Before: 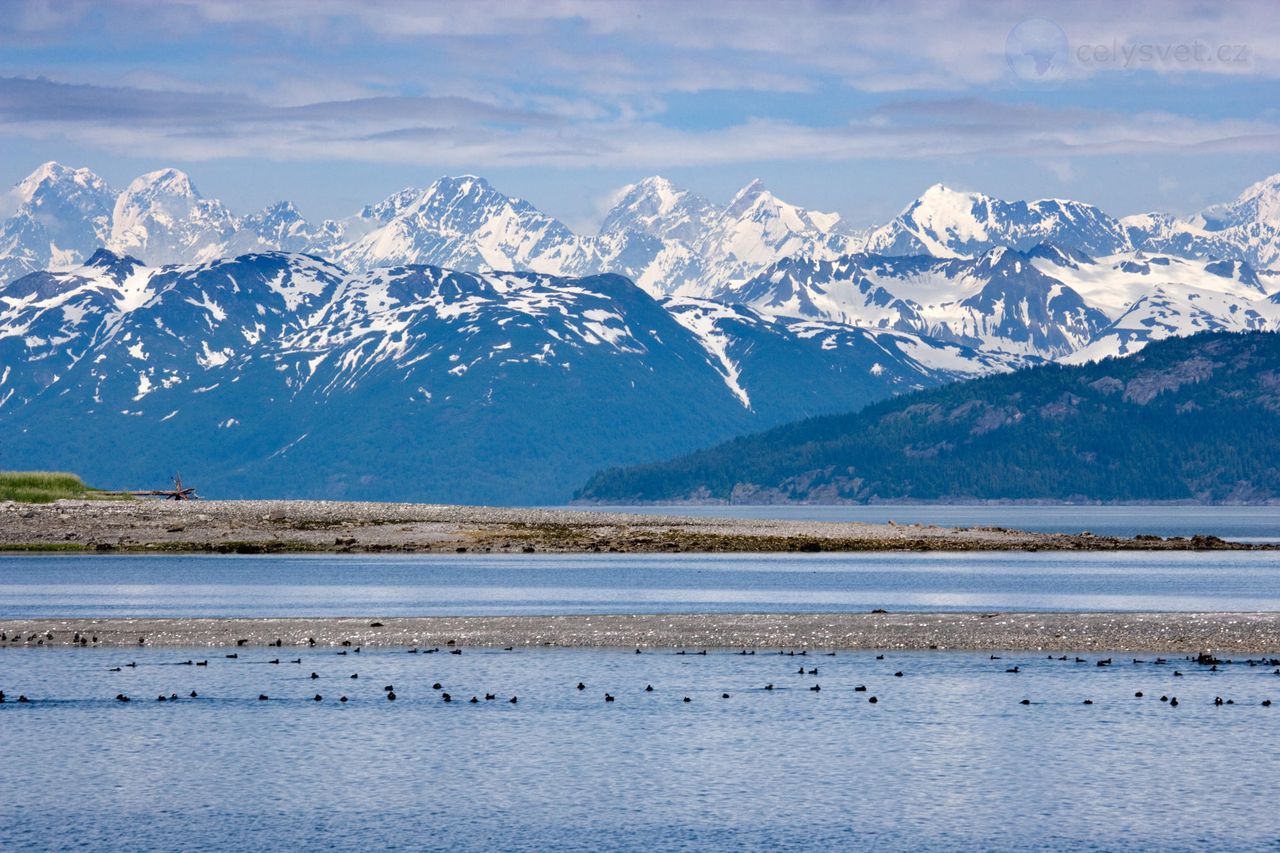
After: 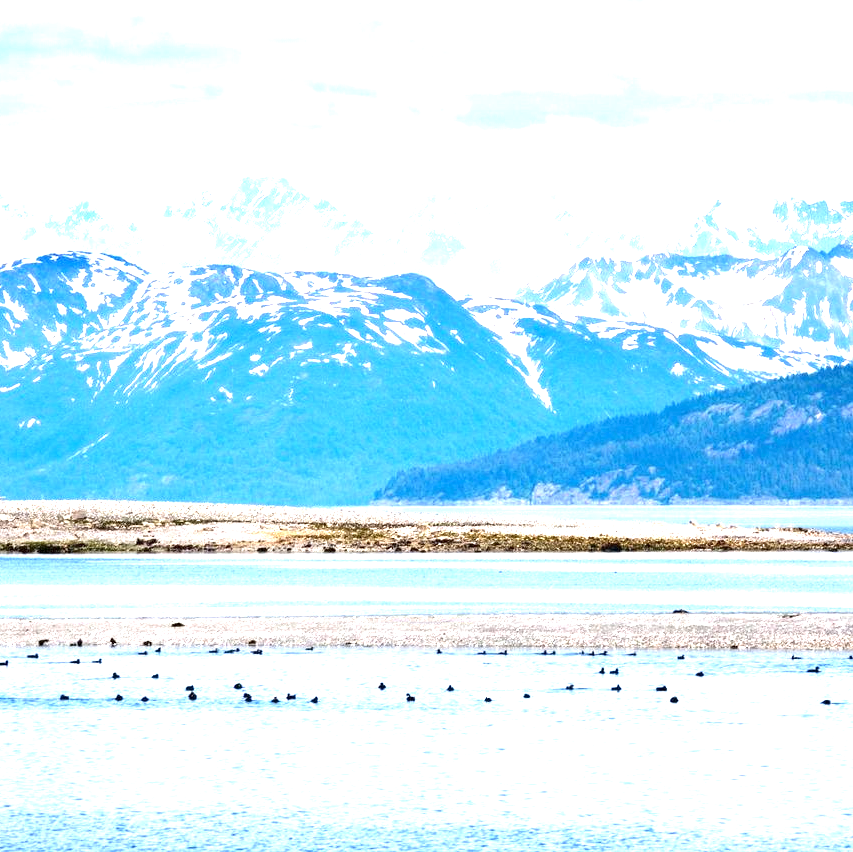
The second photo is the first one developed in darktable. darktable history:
exposure: exposure 2.05 EV, compensate highlight preservation false
crop and rotate: left 15.553%, right 17.769%
